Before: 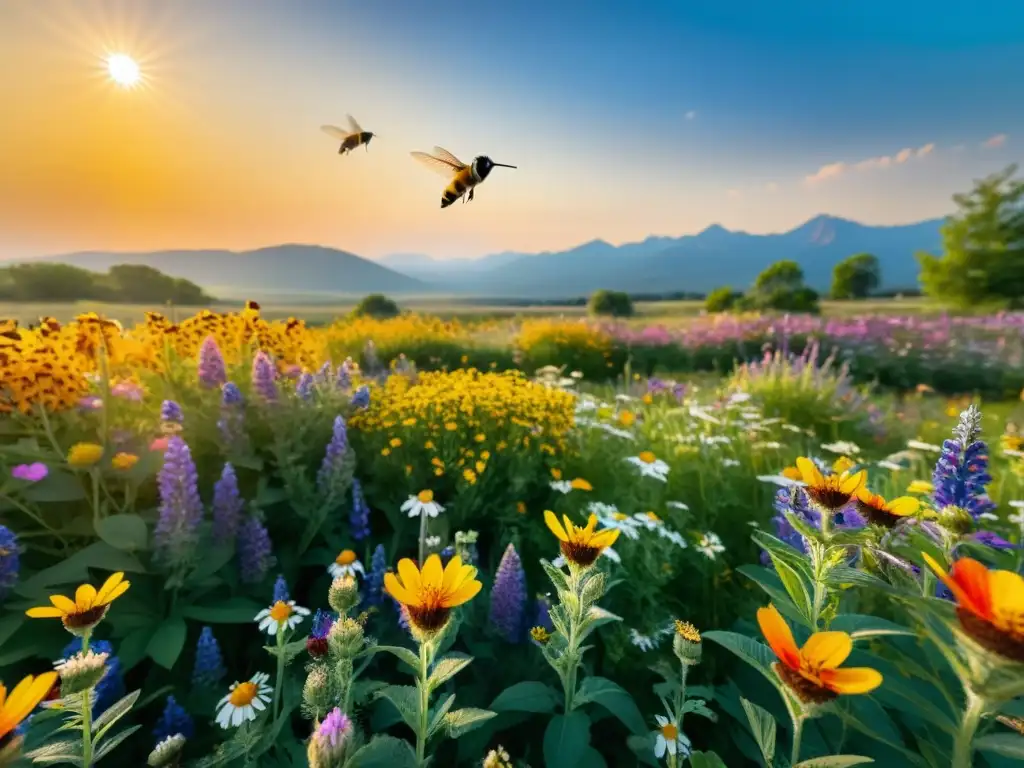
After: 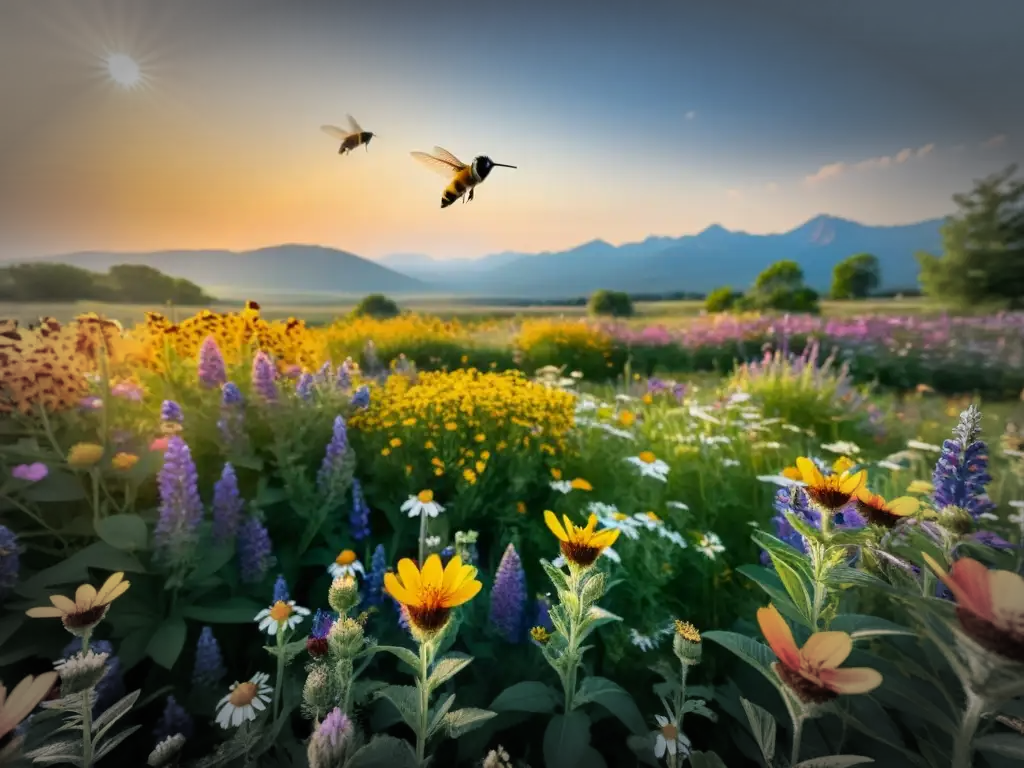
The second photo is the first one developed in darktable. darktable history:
vignetting: fall-off start 70.38%, brightness -0.613, saturation -0.682, width/height ratio 1.333, unbound false
